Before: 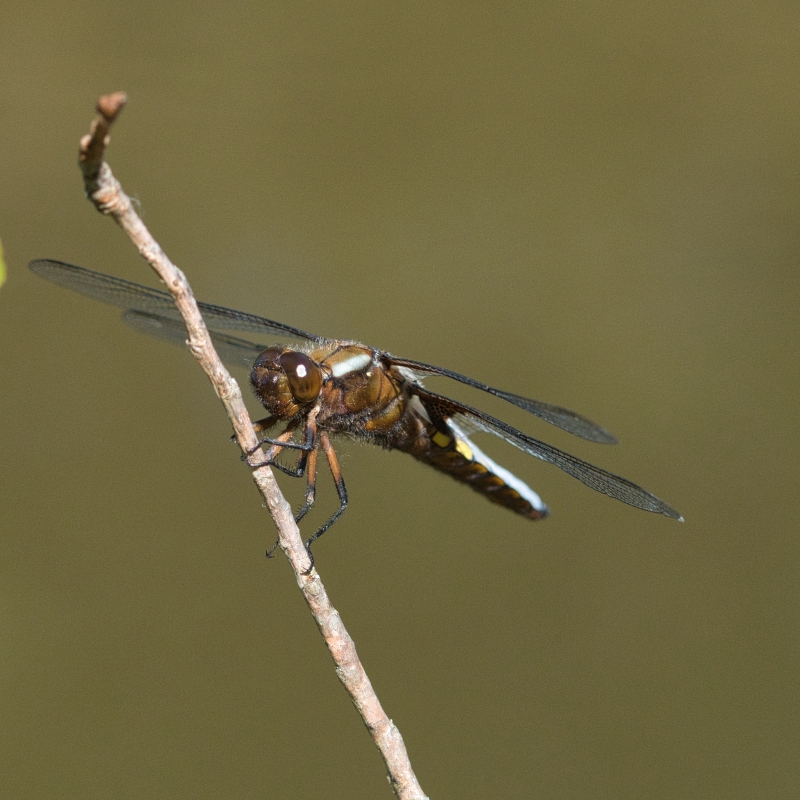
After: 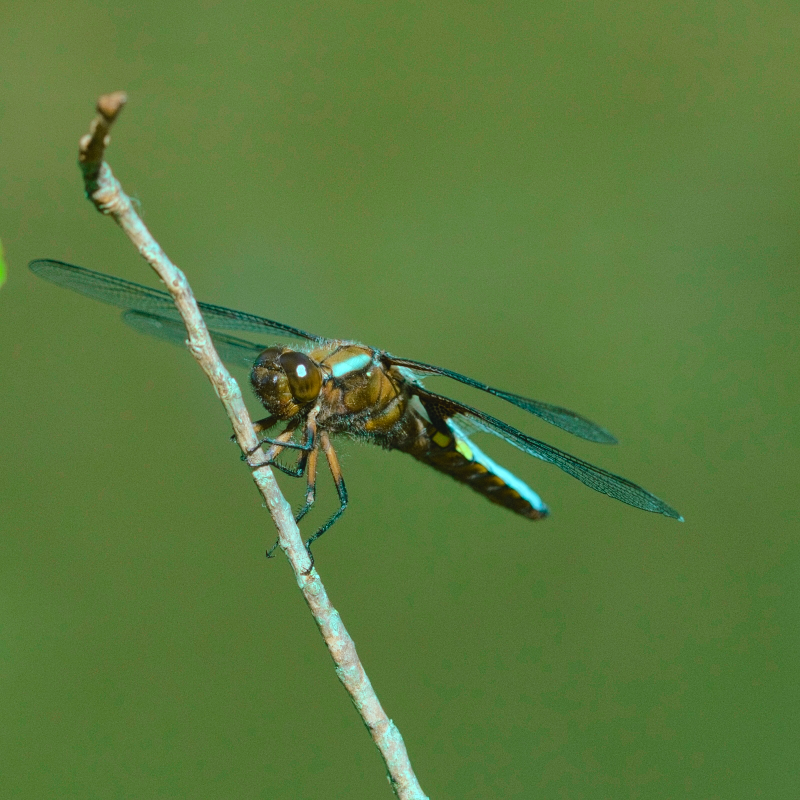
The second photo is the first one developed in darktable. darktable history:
color balance rgb: shadows lift › chroma 11.71%, shadows lift › hue 133.46°, highlights gain › chroma 4%, highlights gain › hue 200.2°, perceptual saturation grading › global saturation 18.05%
tone curve: curves: ch0 [(0, 0.026) (0.175, 0.178) (0.463, 0.502) (0.796, 0.764) (1, 0.961)]; ch1 [(0, 0) (0.437, 0.398) (0.469, 0.472) (0.505, 0.504) (0.553, 0.552) (1, 1)]; ch2 [(0, 0) (0.505, 0.495) (0.579, 0.579) (1, 1)], color space Lab, independent channels, preserve colors none
